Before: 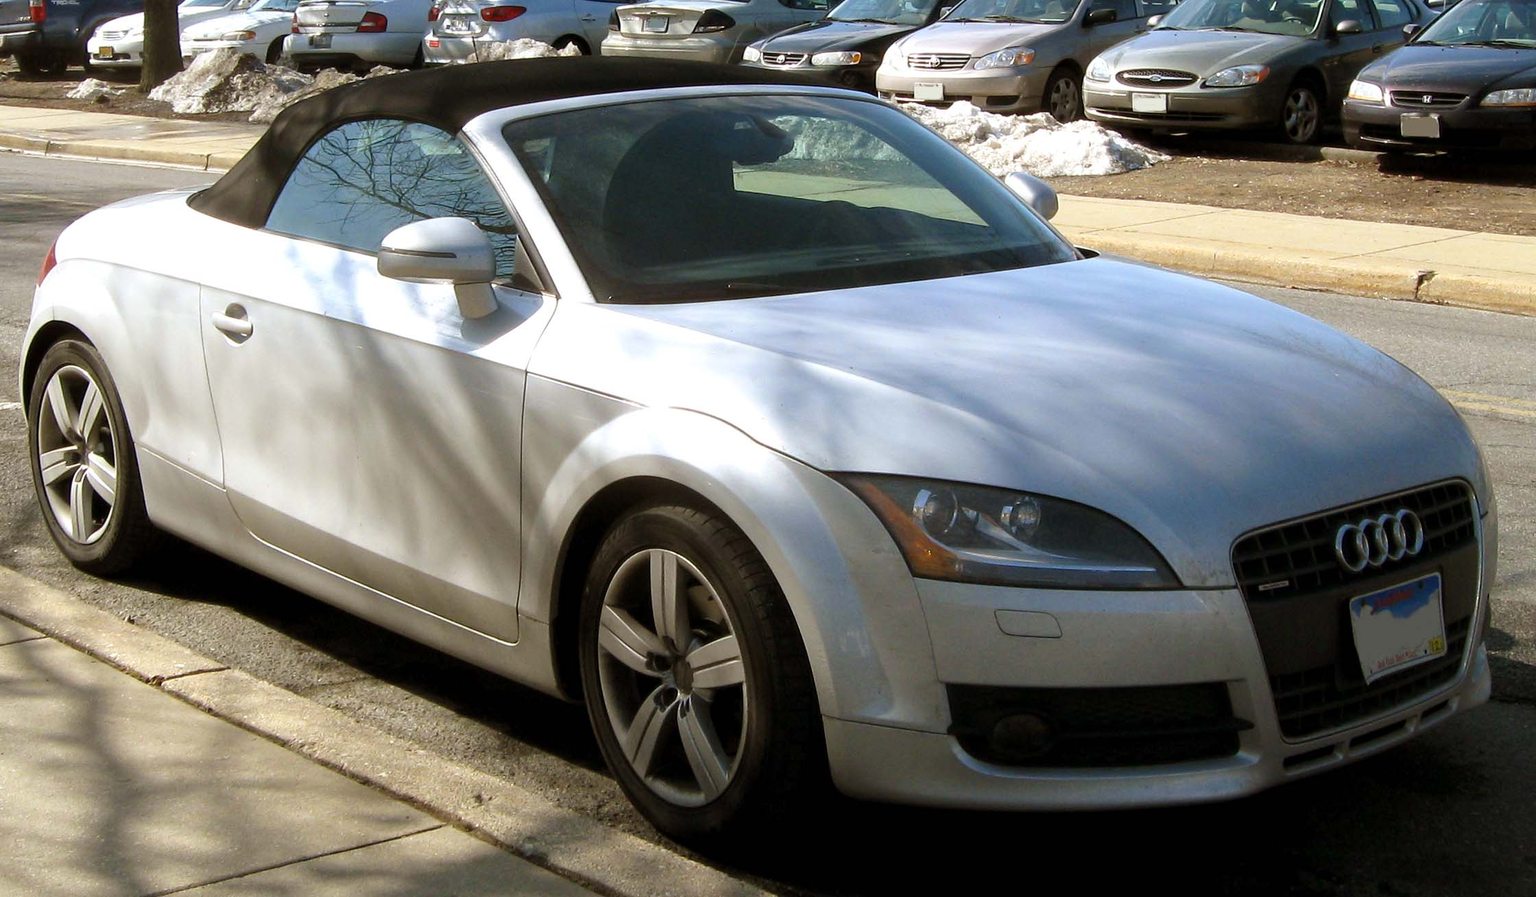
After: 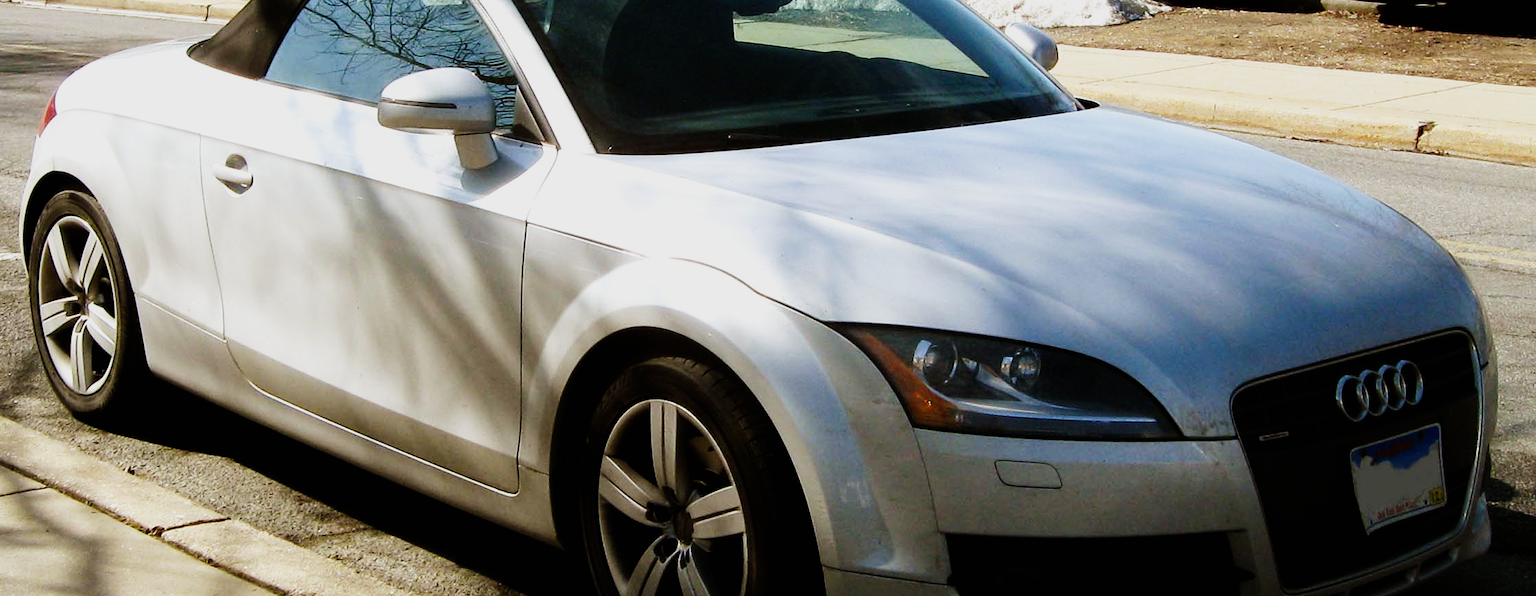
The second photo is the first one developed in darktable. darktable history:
crop: top 16.727%, bottom 16.727%
sigmoid: contrast 2, skew -0.2, preserve hue 0%, red attenuation 0.1, red rotation 0.035, green attenuation 0.1, green rotation -0.017, blue attenuation 0.15, blue rotation -0.052, base primaries Rec2020
